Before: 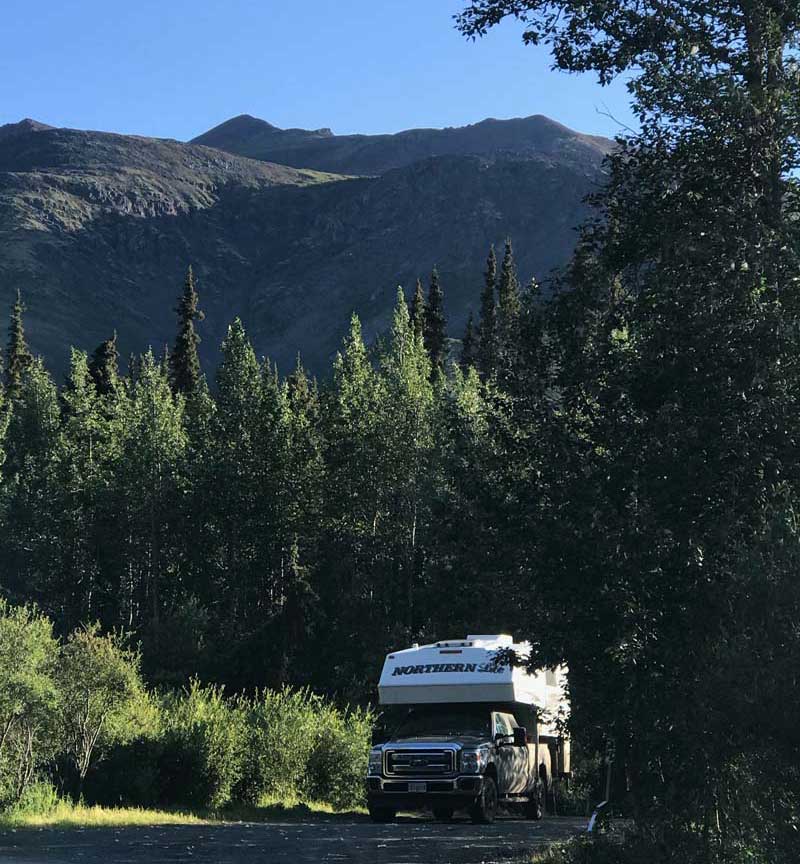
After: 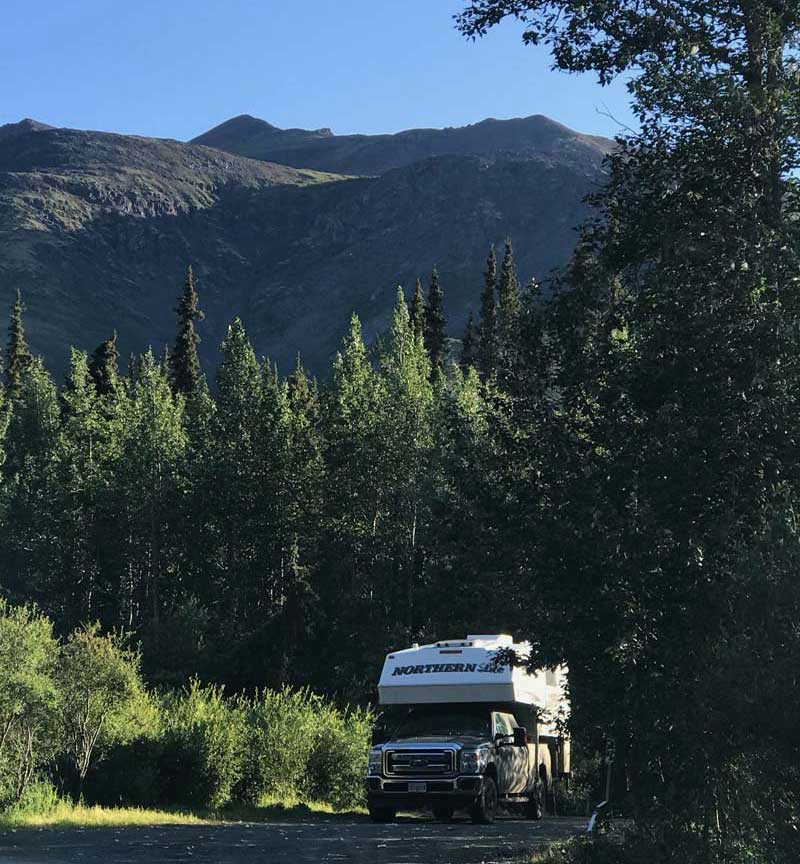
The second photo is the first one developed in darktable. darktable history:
tone equalizer: -7 EV 0.168 EV, -6 EV 0.11 EV, -5 EV 0.093 EV, -4 EV 0.024 EV, -2 EV -0.031 EV, -1 EV -0.042 EV, +0 EV -0.055 EV, edges refinement/feathering 500, mask exposure compensation -1.57 EV, preserve details guided filter
color correction: highlights b* 2.9
